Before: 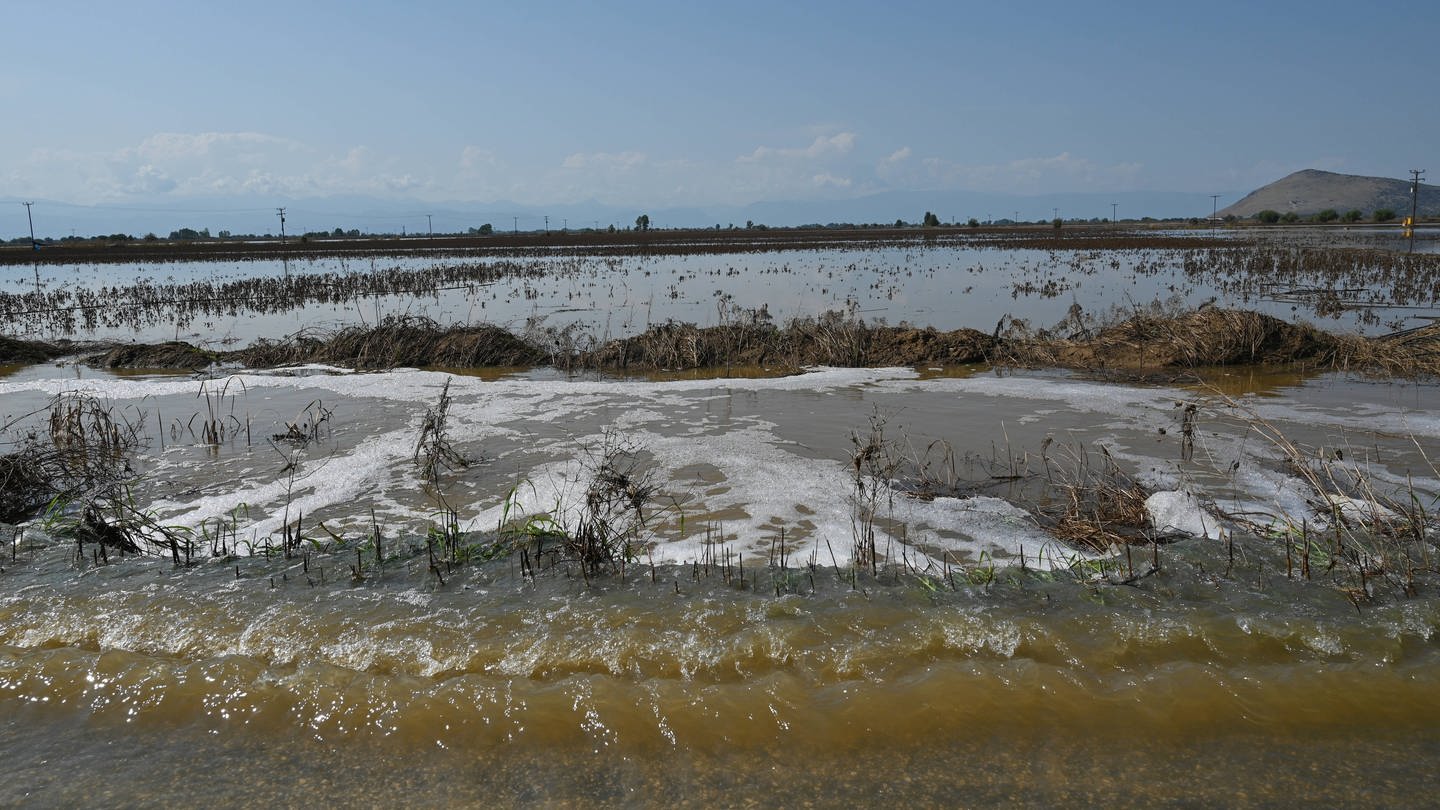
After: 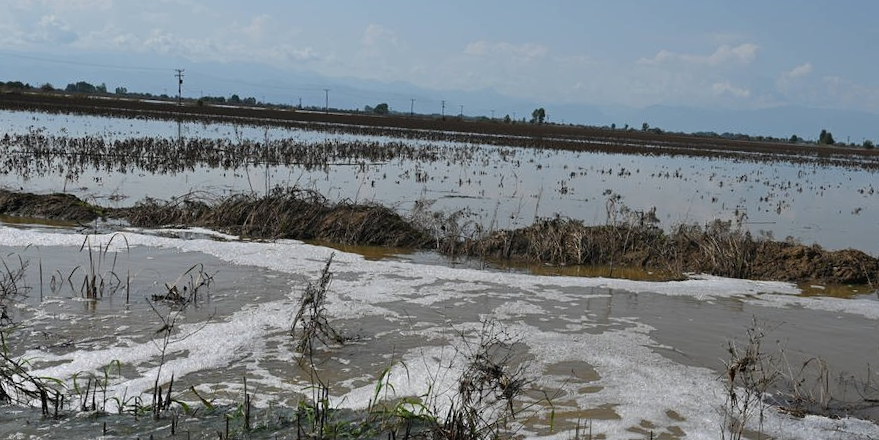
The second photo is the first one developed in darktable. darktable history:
crop and rotate: angle -4.99°, left 2.122%, top 6.945%, right 27.566%, bottom 30.519%
